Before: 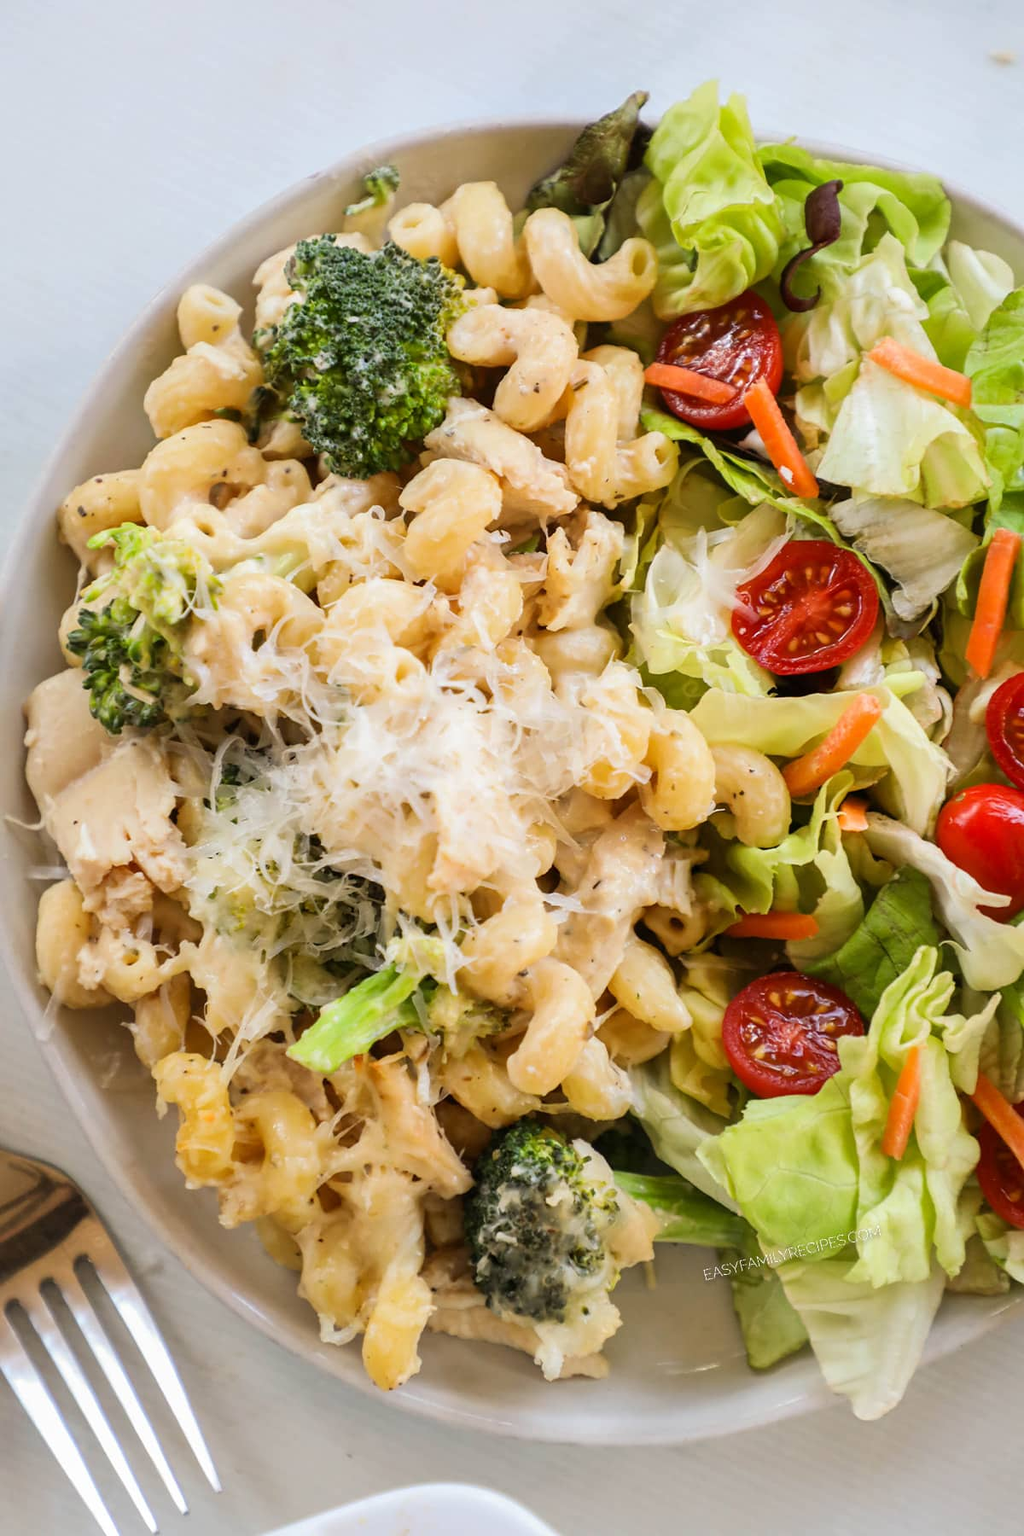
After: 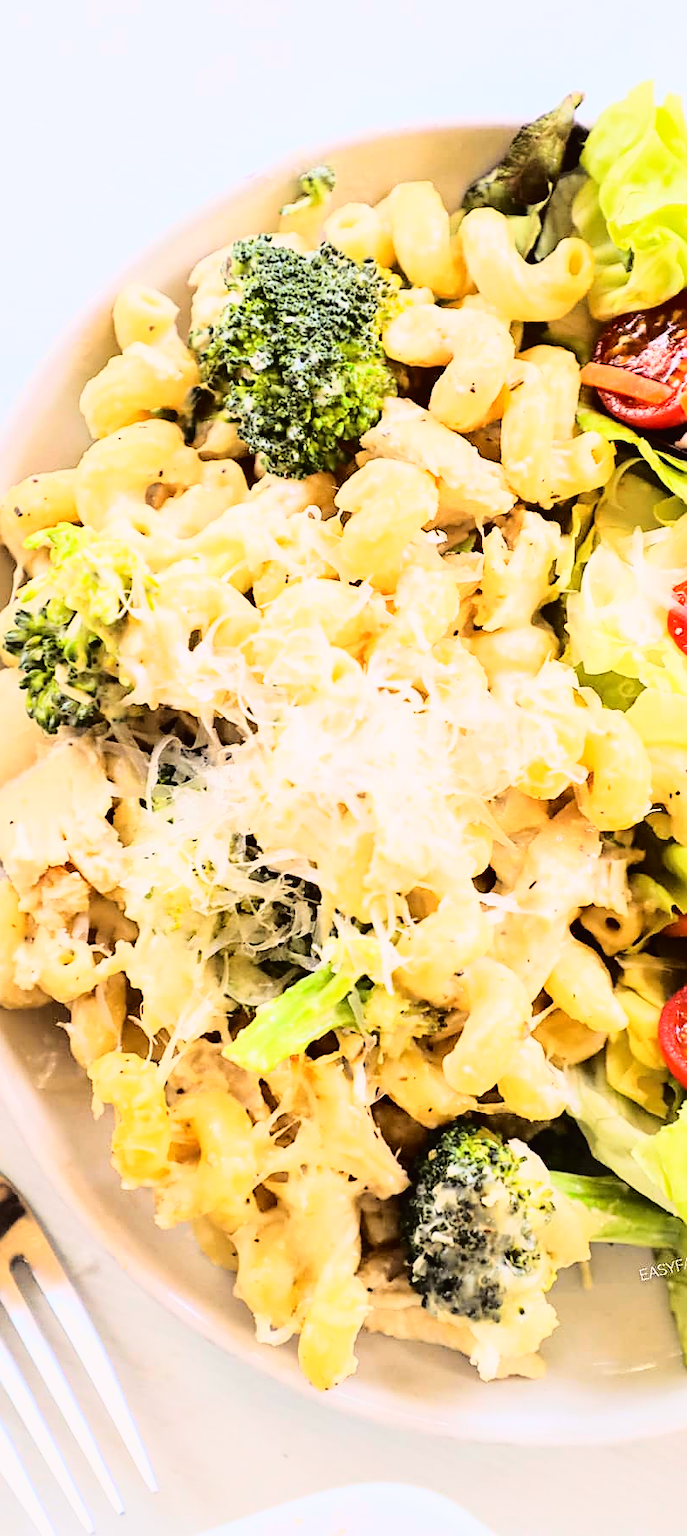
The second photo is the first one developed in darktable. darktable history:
crop and rotate: left 6.292%, right 26.53%
base curve: curves: ch0 [(0, 0.003) (0.001, 0.002) (0.006, 0.004) (0.02, 0.022) (0.048, 0.086) (0.094, 0.234) (0.162, 0.431) (0.258, 0.629) (0.385, 0.8) (0.548, 0.918) (0.751, 0.988) (1, 1)]
sharpen: on, module defaults
tone curve: curves: ch0 [(0.003, 0.015) (0.104, 0.07) (0.236, 0.218) (0.401, 0.443) (0.495, 0.55) (0.65, 0.68) (0.832, 0.858) (1, 0.977)]; ch1 [(0, 0) (0.161, 0.092) (0.35, 0.33) (0.379, 0.401) (0.45, 0.466) (0.489, 0.499) (0.55, 0.56) (0.621, 0.615) (0.718, 0.734) (1, 1)]; ch2 [(0, 0) (0.369, 0.427) (0.44, 0.434) (0.502, 0.501) (0.557, 0.55) (0.586, 0.59) (1, 1)], color space Lab, independent channels, preserve colors none
